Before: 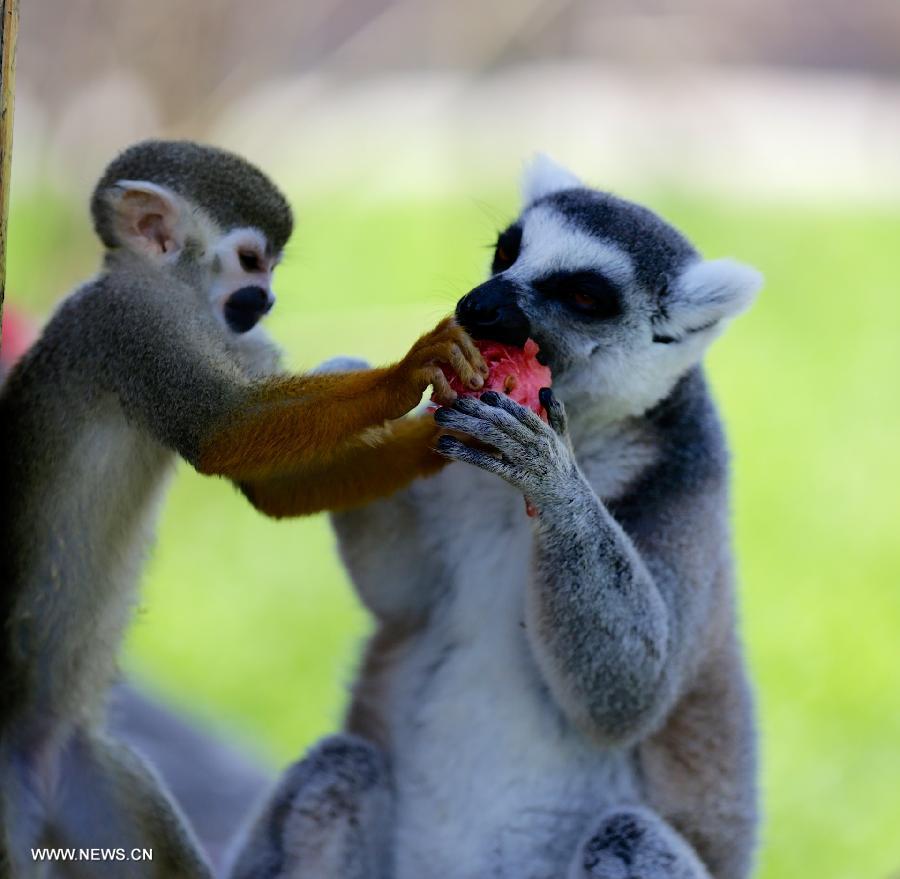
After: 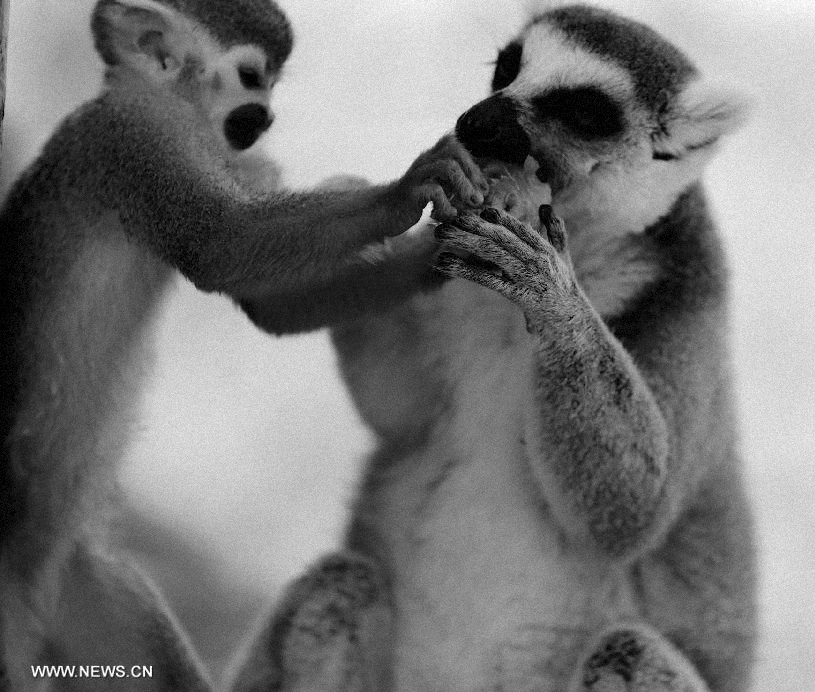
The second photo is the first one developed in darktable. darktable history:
monochrome: a -3.63, b -0.465
crop: top 20.916%, right 9.437%, bottom 0.316%
grain: mid-tones bias 0%
